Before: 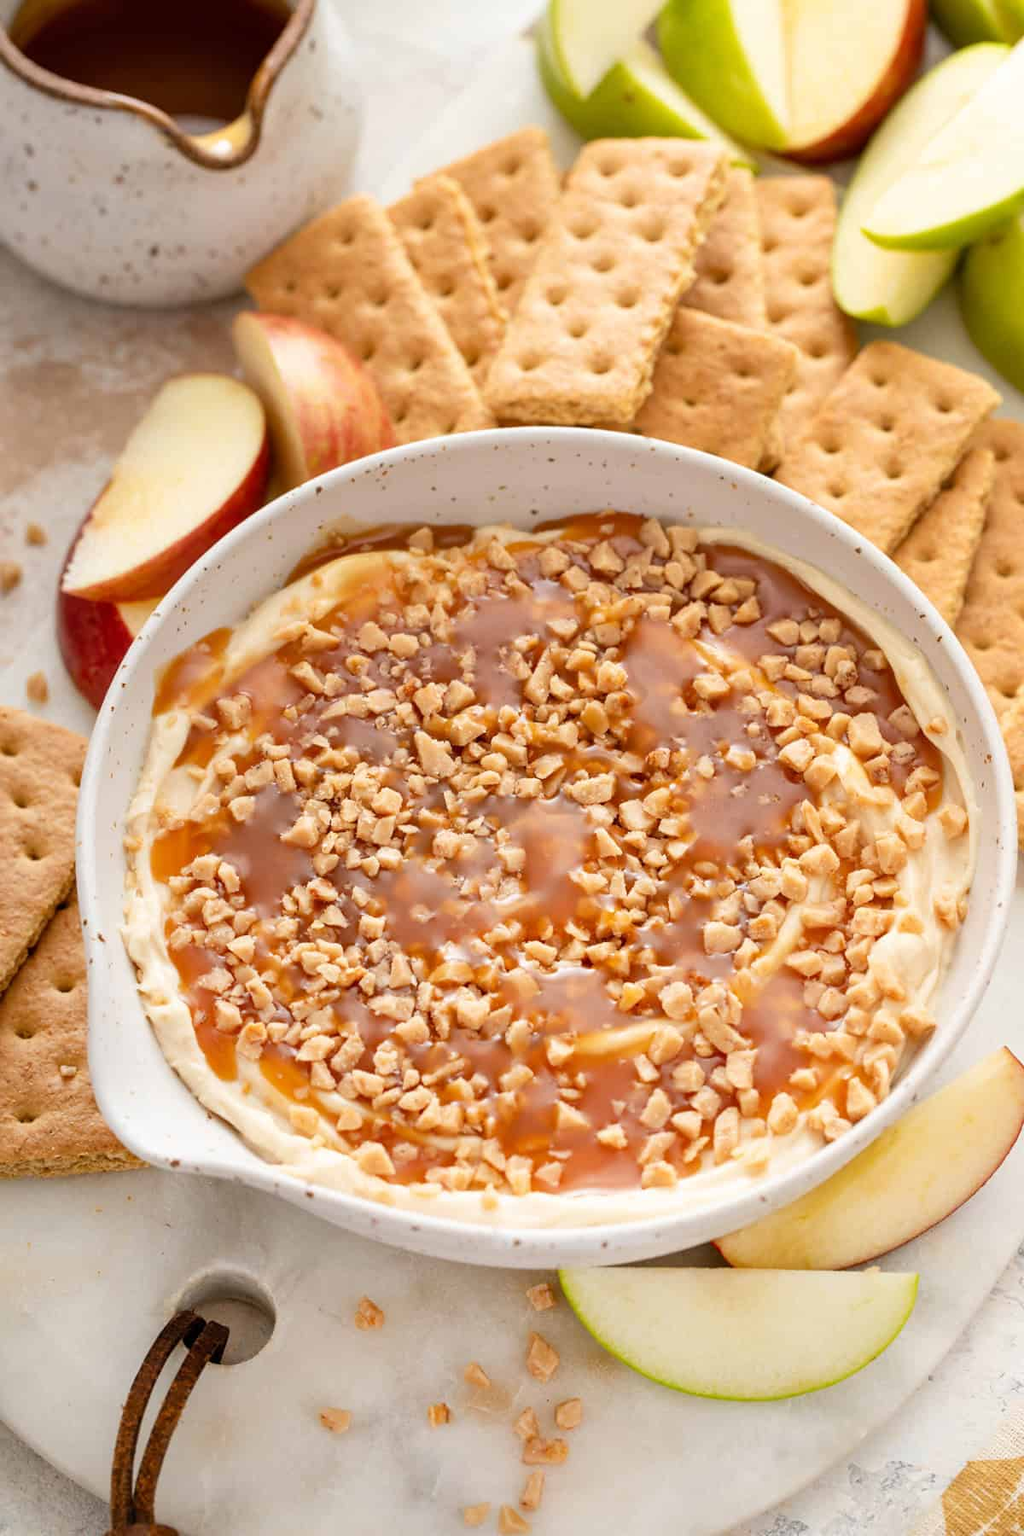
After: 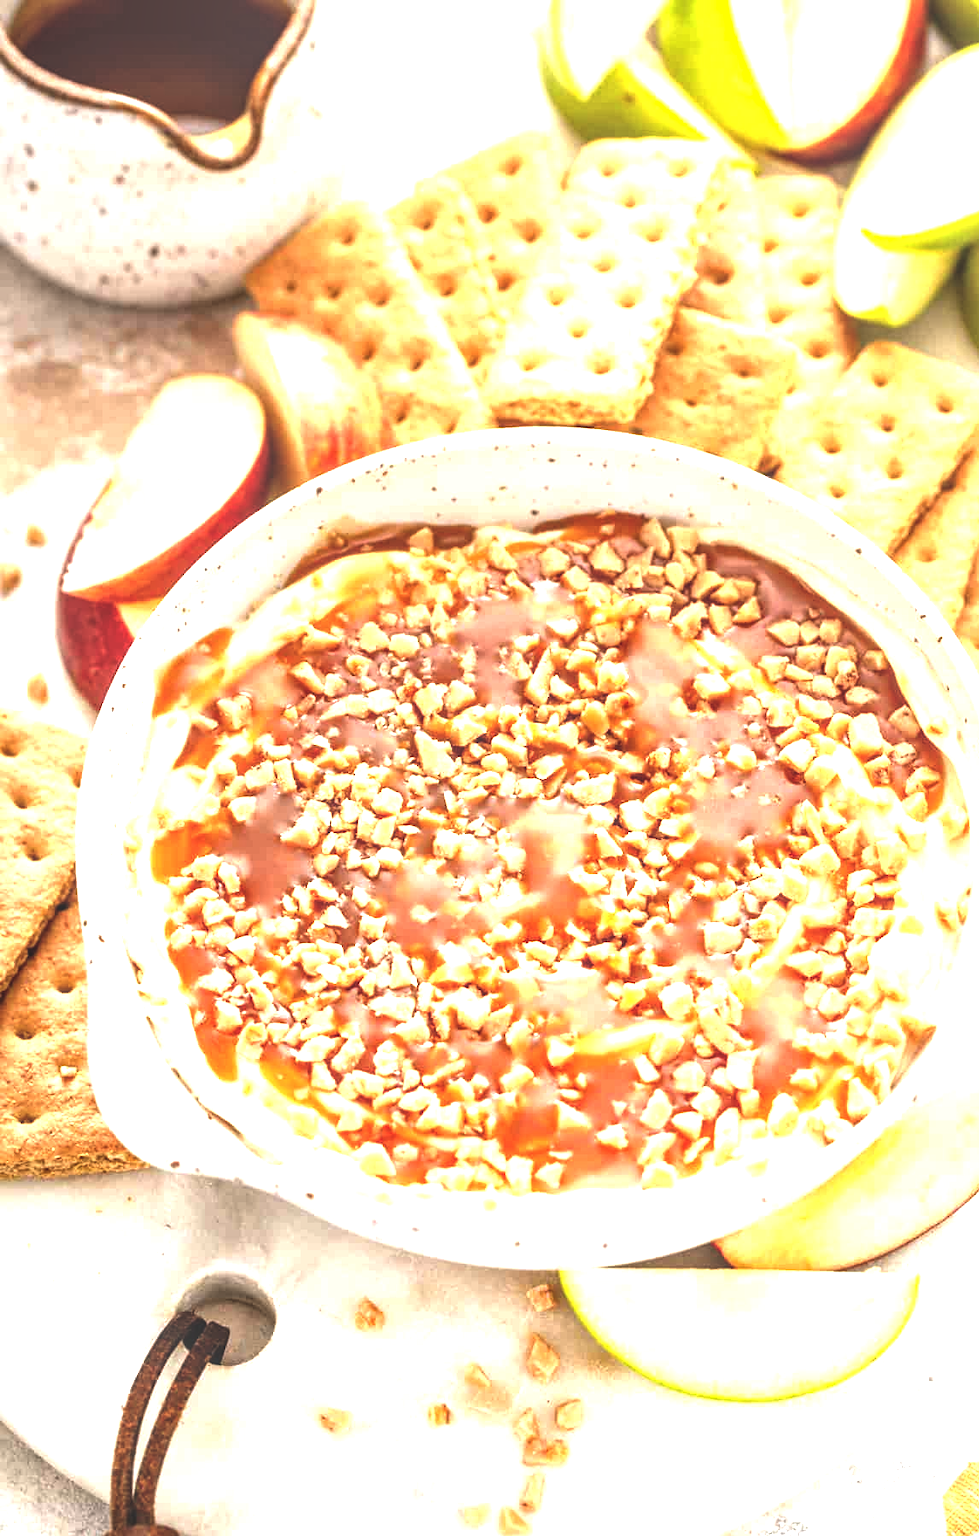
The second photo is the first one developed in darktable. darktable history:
crop: right 4.369%, bottom 0.032%
exposure: black level correction -0.024, exposure 1.396 EV, compensate exposure bias true, compensate highlight preservation false
tone curve: curves: ch0 [(0, 0) (0.8, 0.757) (1, 1)], preserve colors none
local contrast: highlights 28%, detail 150%
